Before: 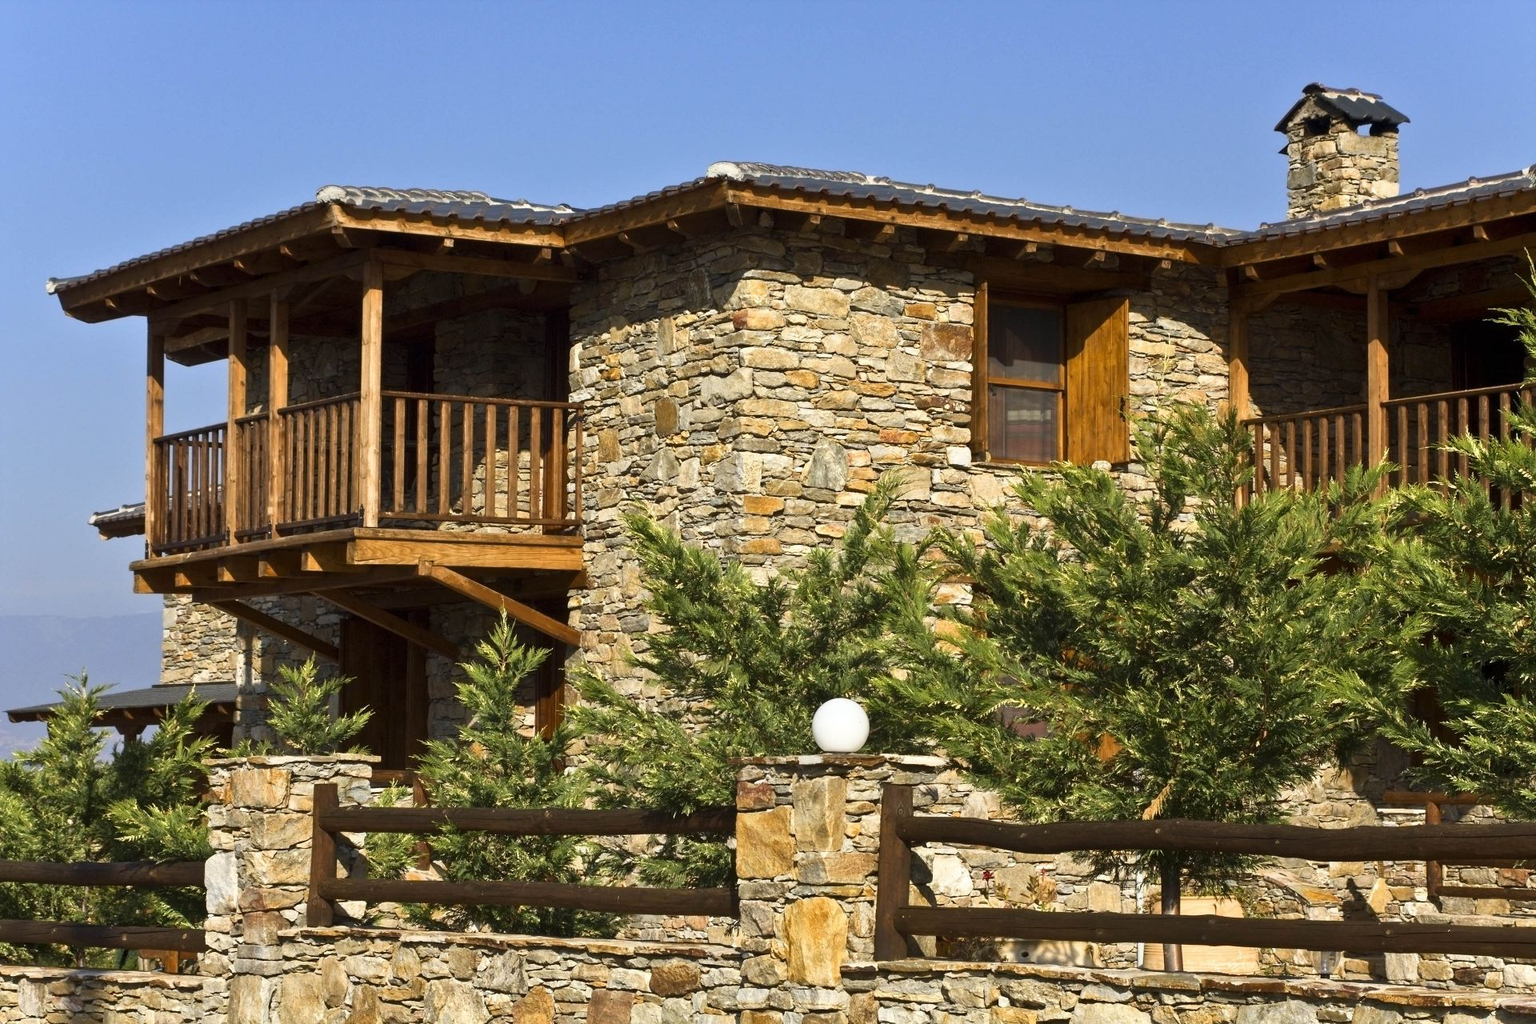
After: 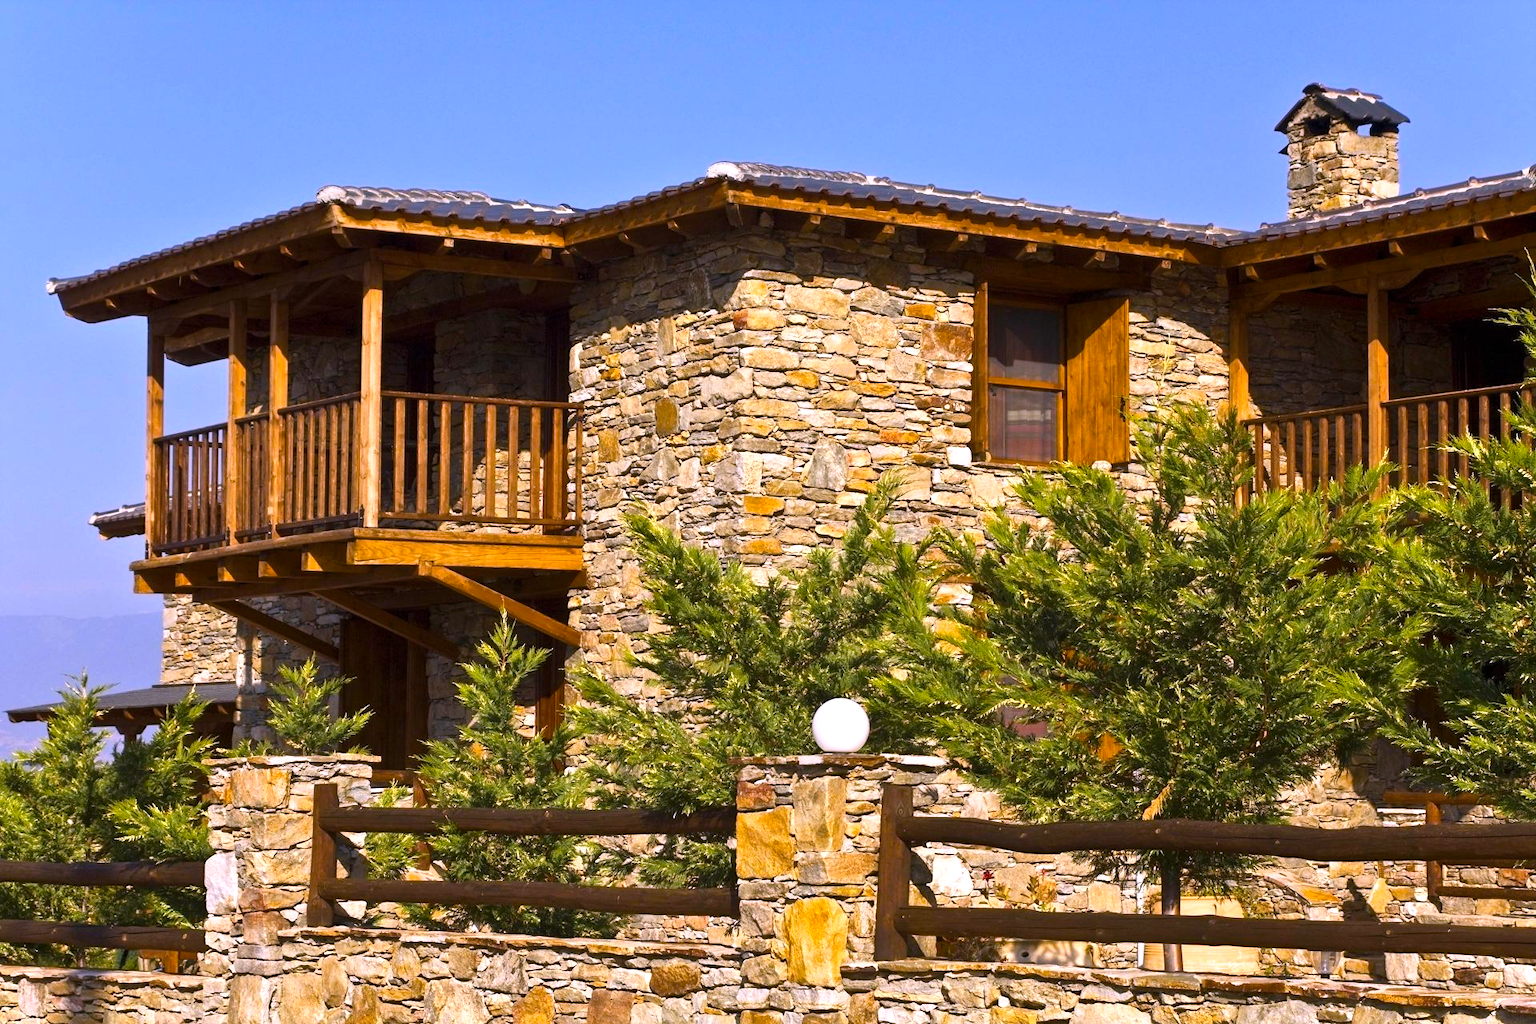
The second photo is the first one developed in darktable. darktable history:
white balance: red 1.066, blue 1.119
exposure: exposure 0.207 EV, compensate highlight preservation false
color balance rgb: perceptual saturation grading › global saturation 30%, global vibrance 20%
